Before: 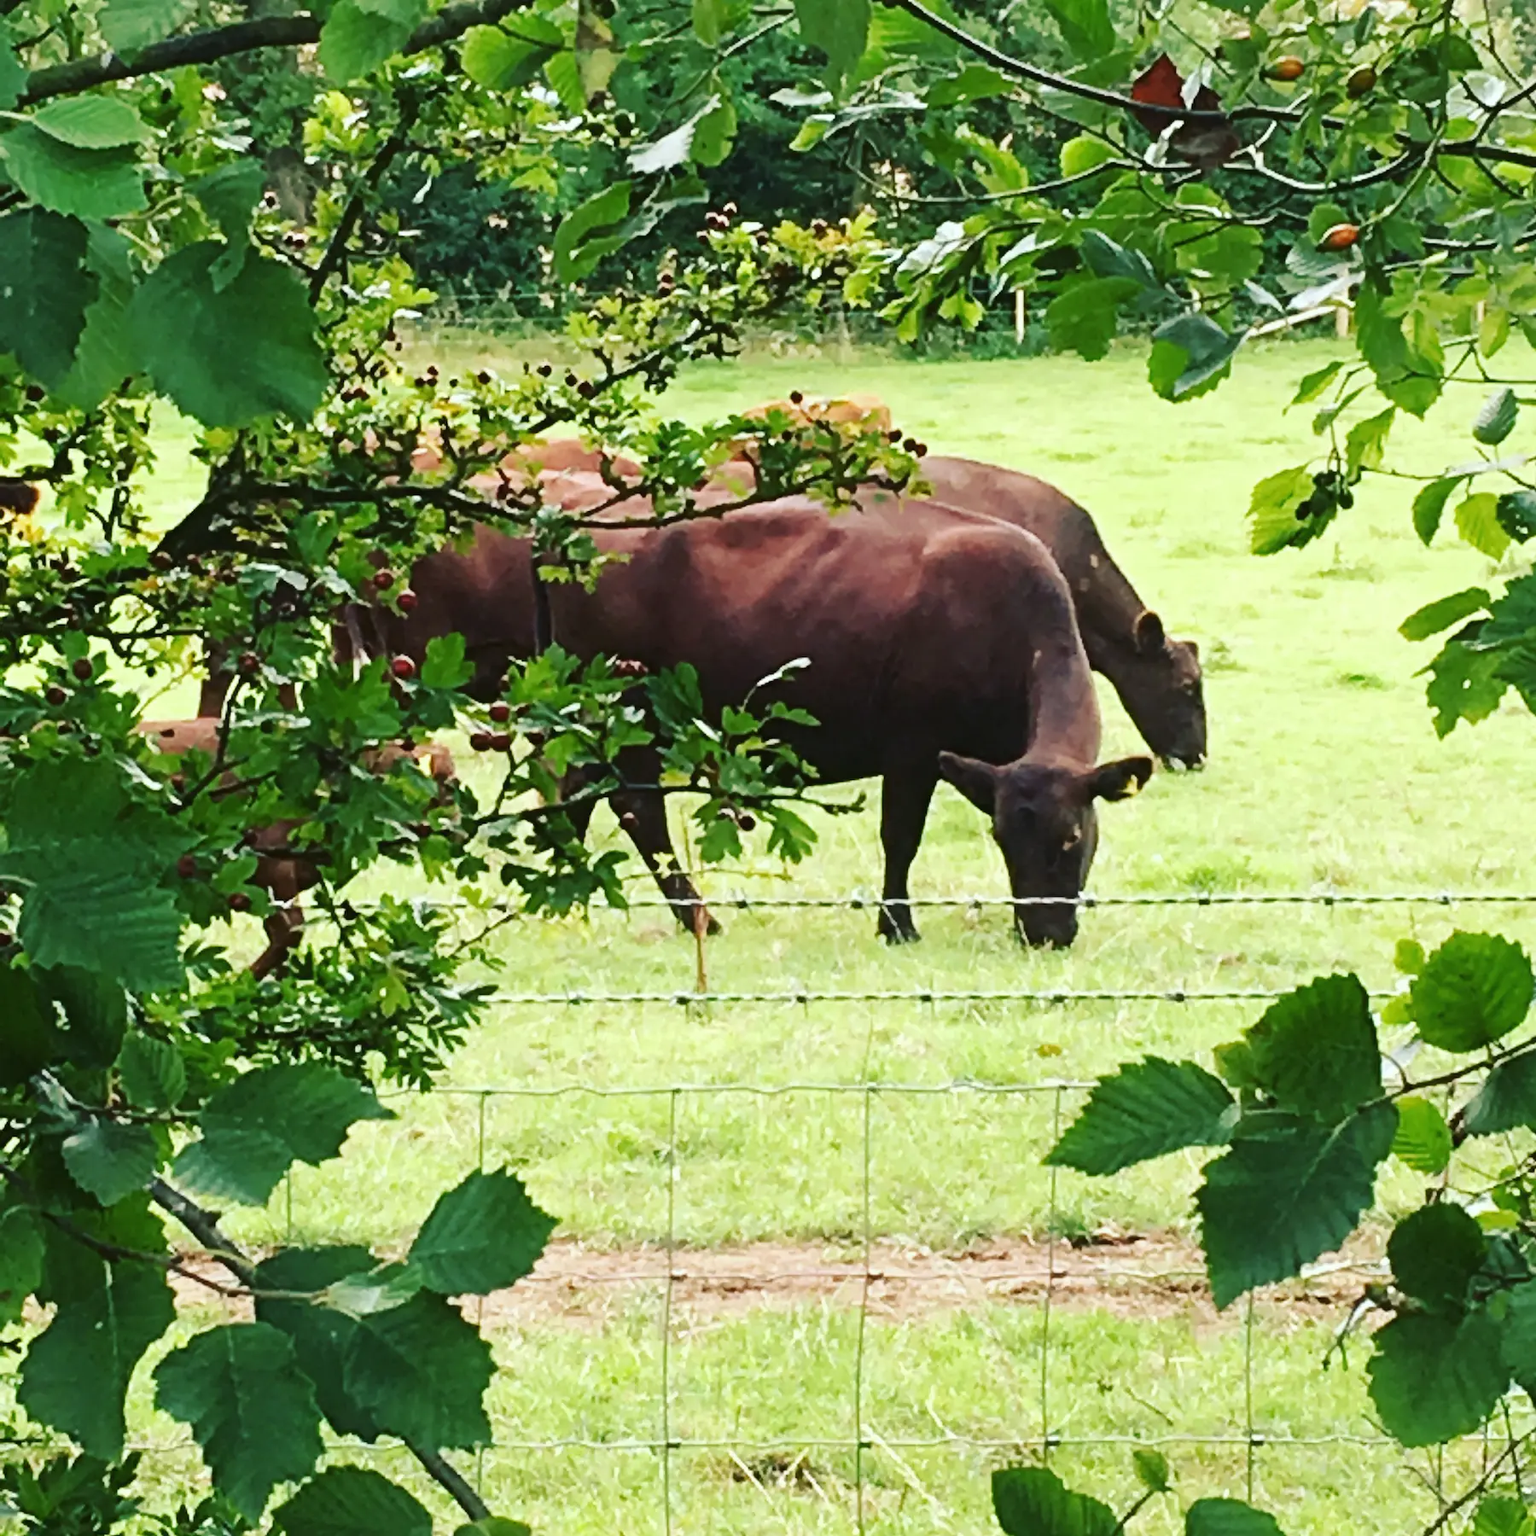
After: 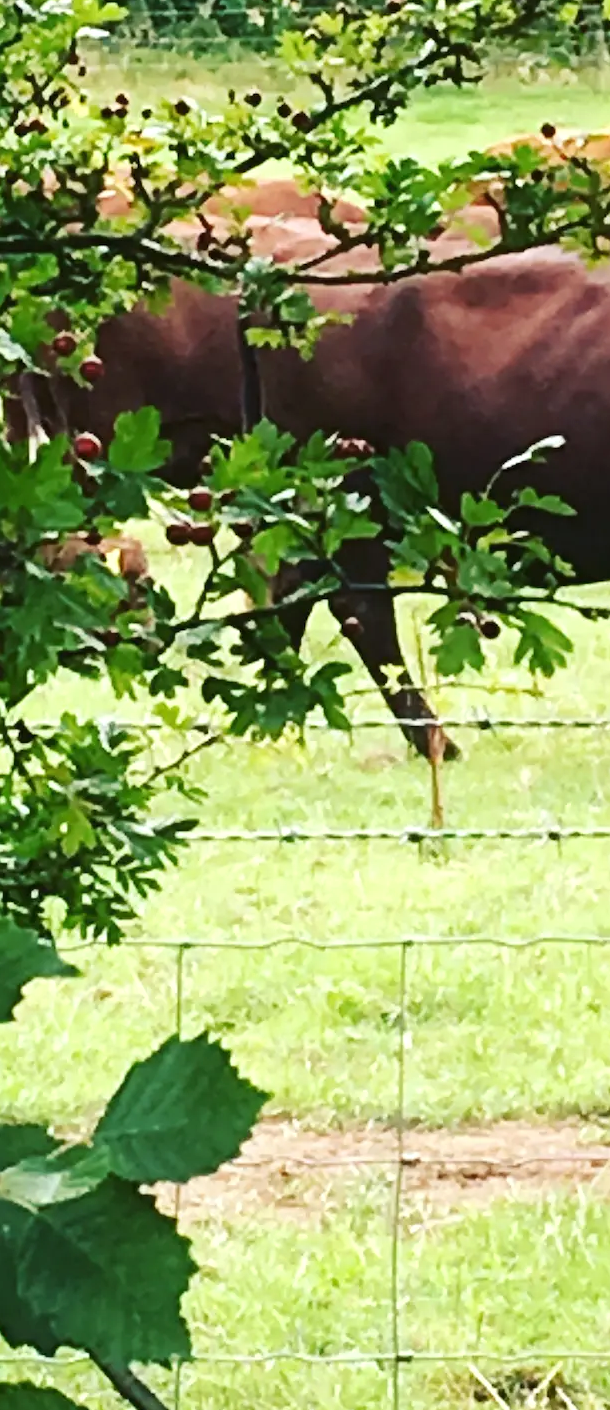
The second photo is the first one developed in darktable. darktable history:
crop and rotate: left 21.443%, top 18.648%, right 44.665%, bottom 2.969%
exposure: exposure 0.16 EV, compensate highlight preservation false
